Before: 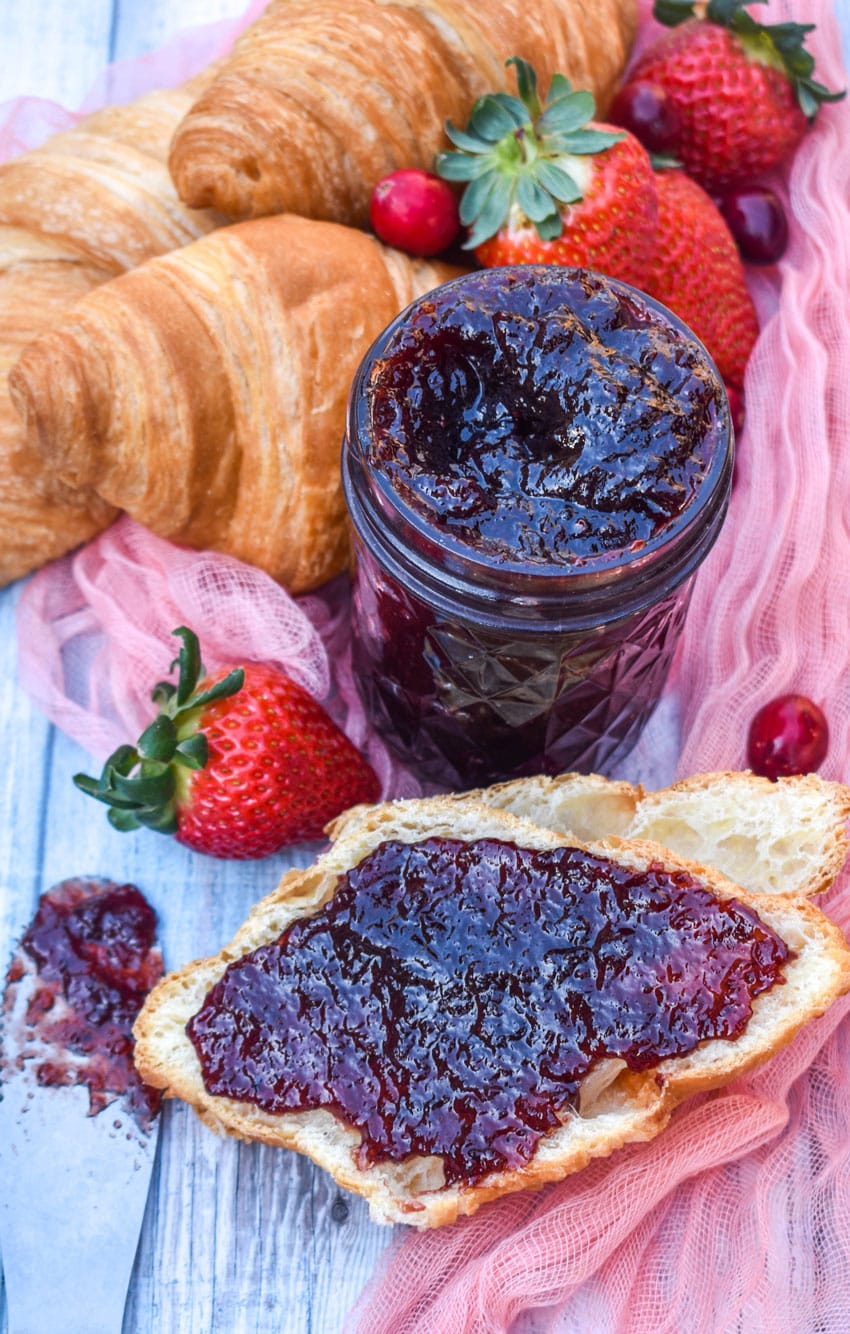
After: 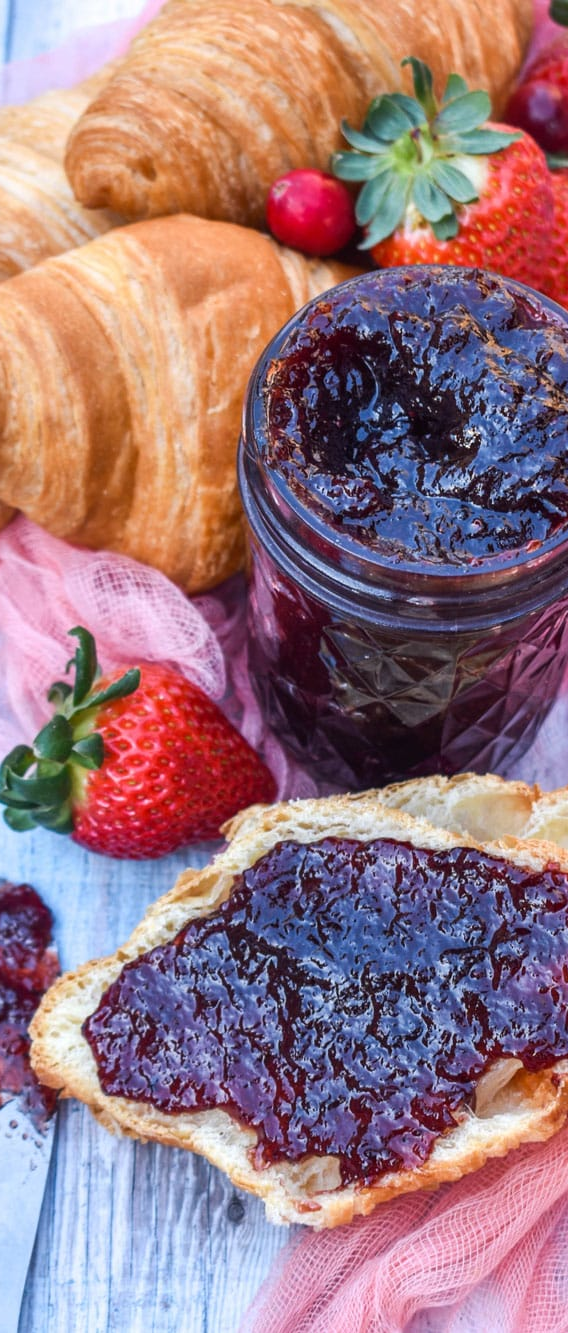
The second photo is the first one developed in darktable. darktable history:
crop and rotate: left 12.389%, right 20.774%
